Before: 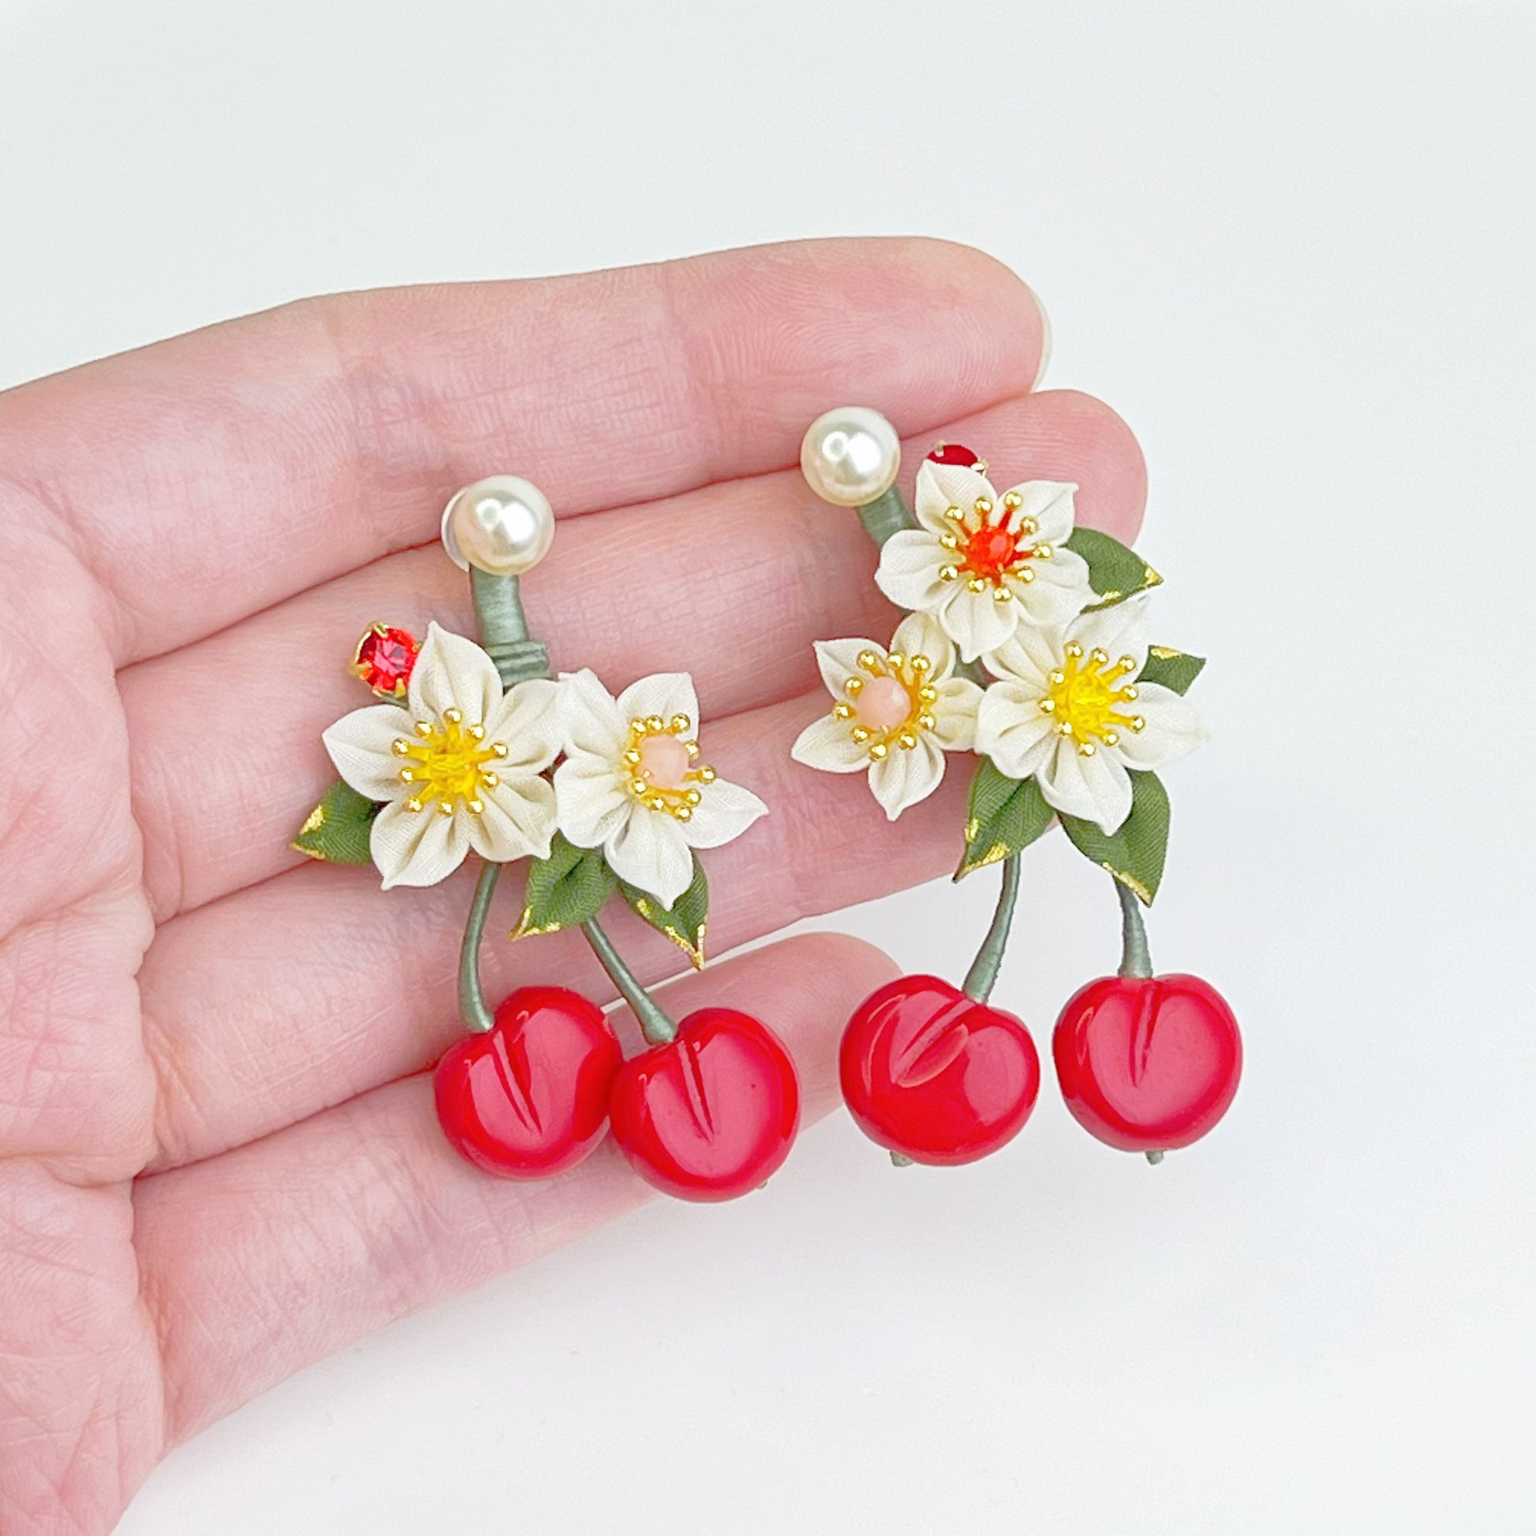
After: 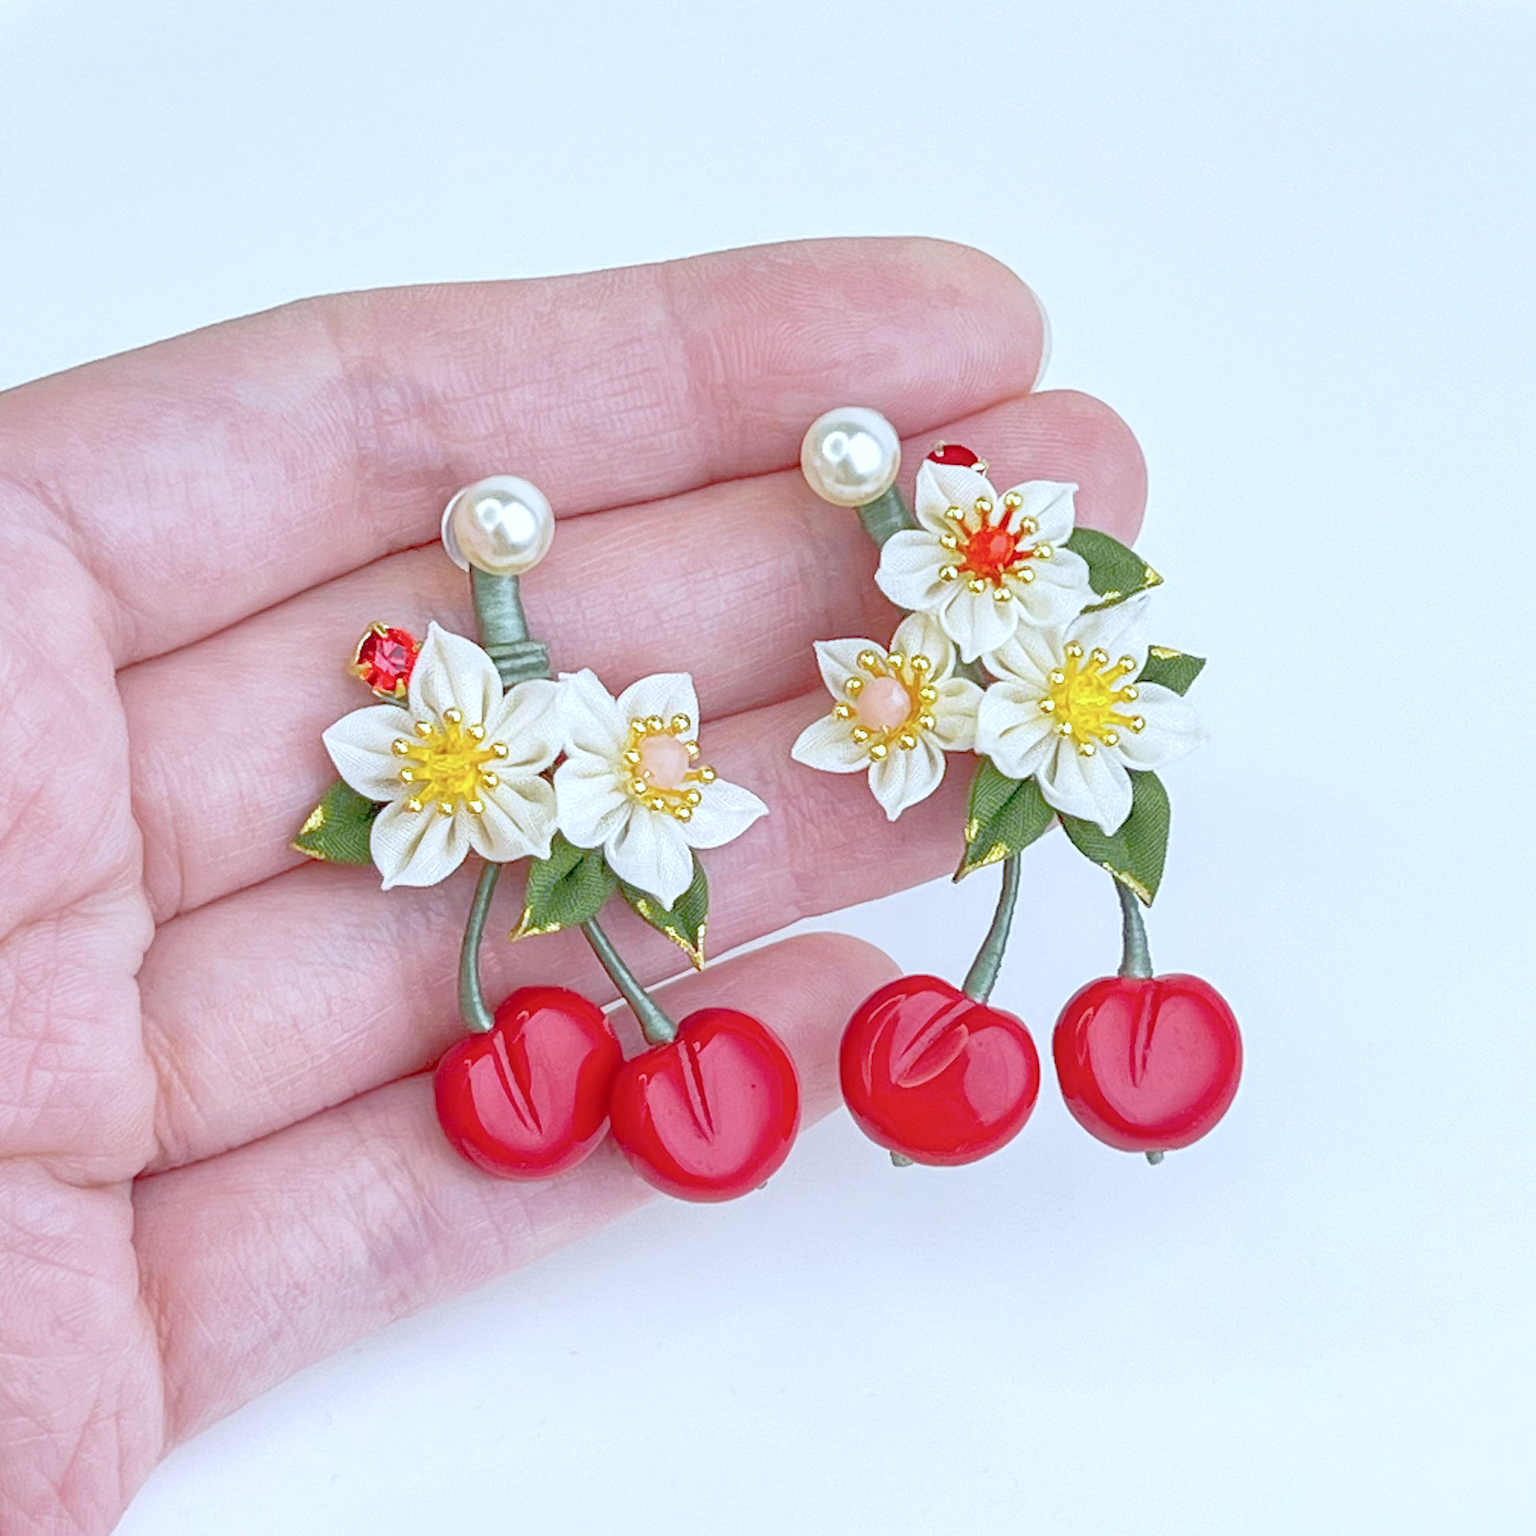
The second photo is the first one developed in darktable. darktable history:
color calibration: x 0.37, y 0.382, temperature 4313.36 K, gamut compression 1.69
local contrast: on, module defaults
